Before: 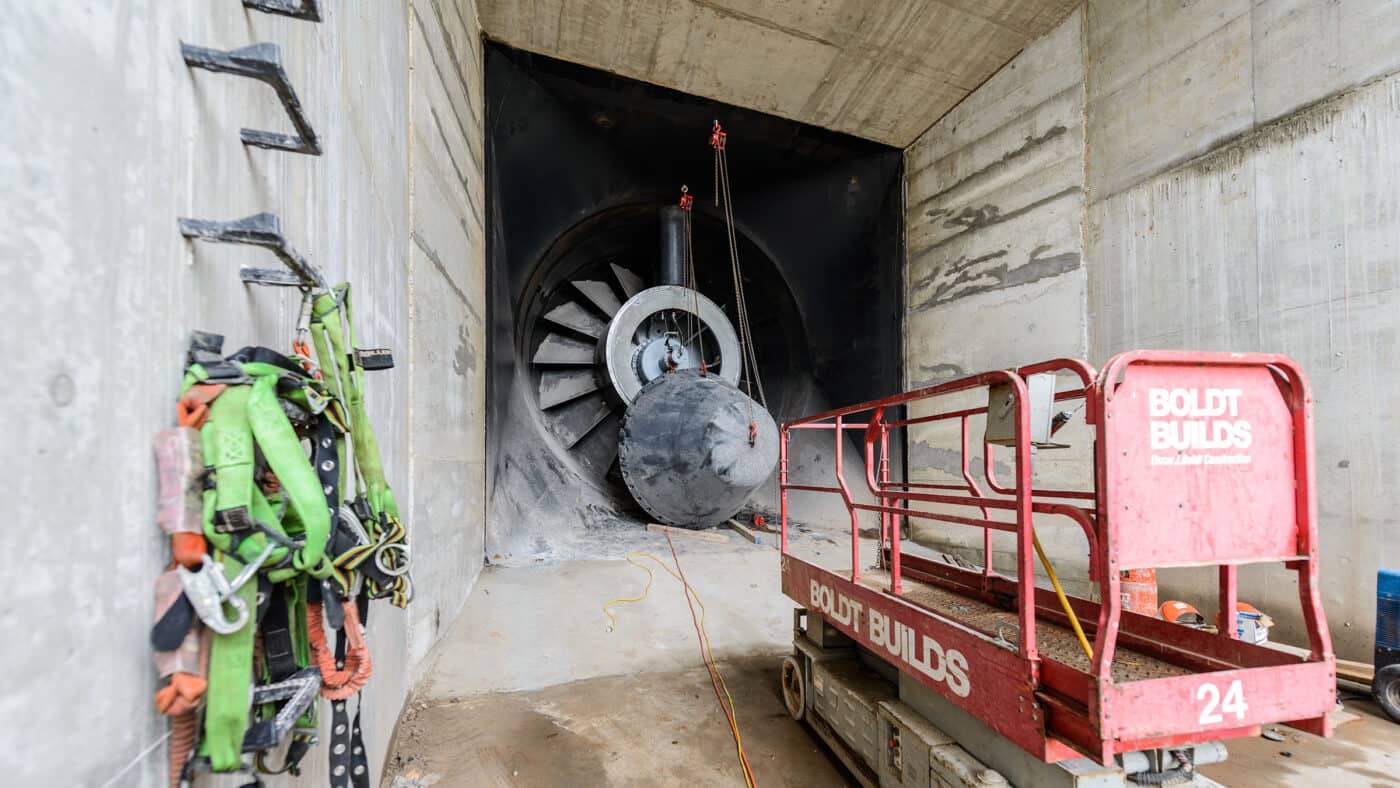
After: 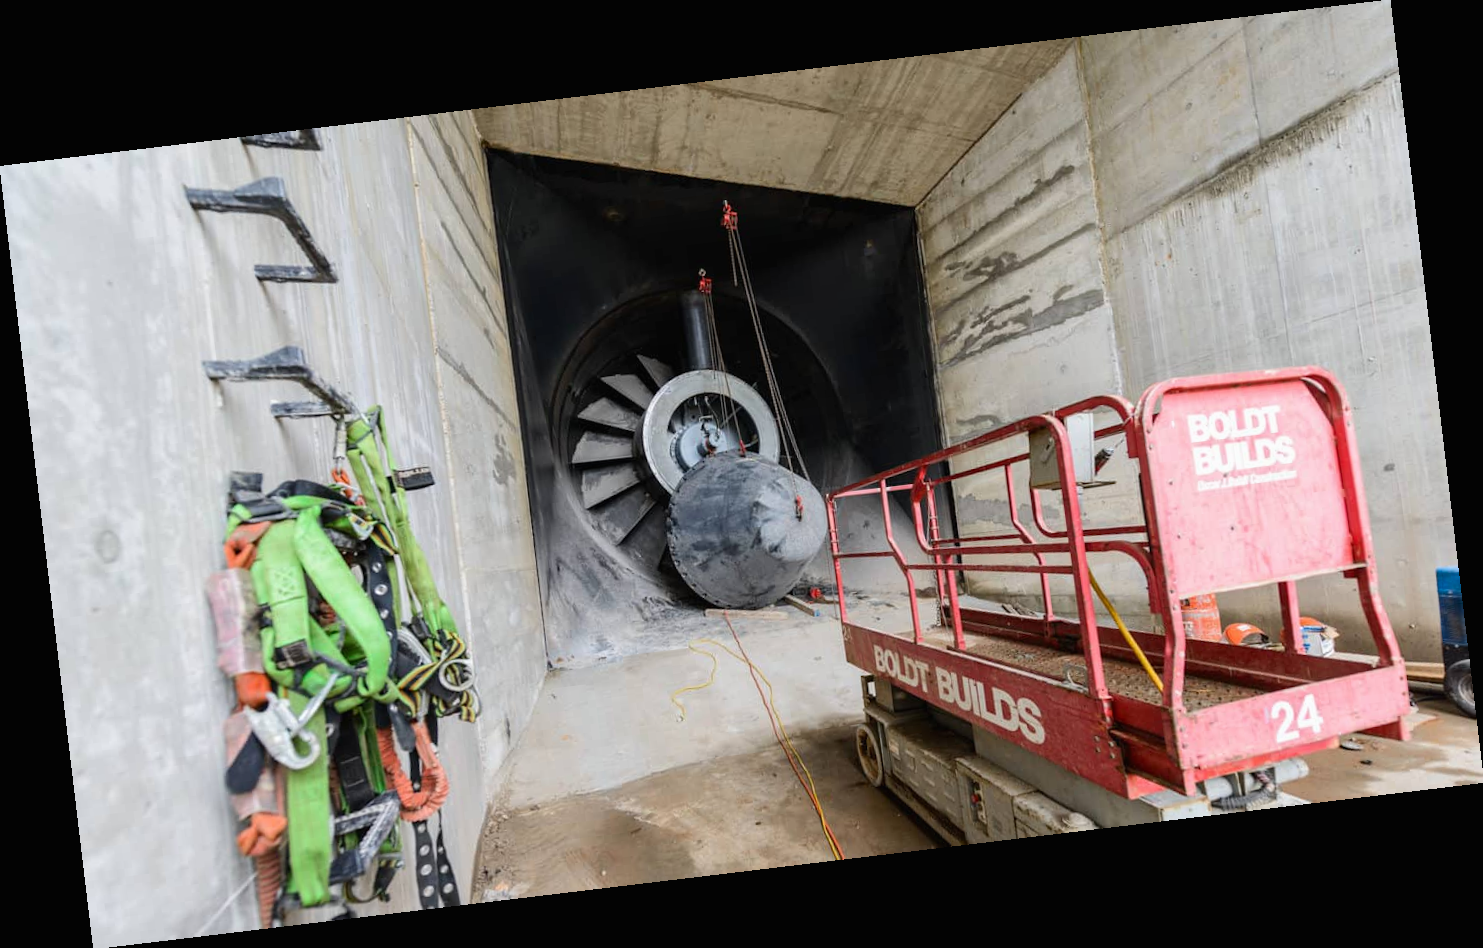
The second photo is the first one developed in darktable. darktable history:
contrast brightness saturation: contrast -0.02, brightness -0.01, saturation 0.03
rotate and perspective: rotation -6.83°, automatic cropping off
